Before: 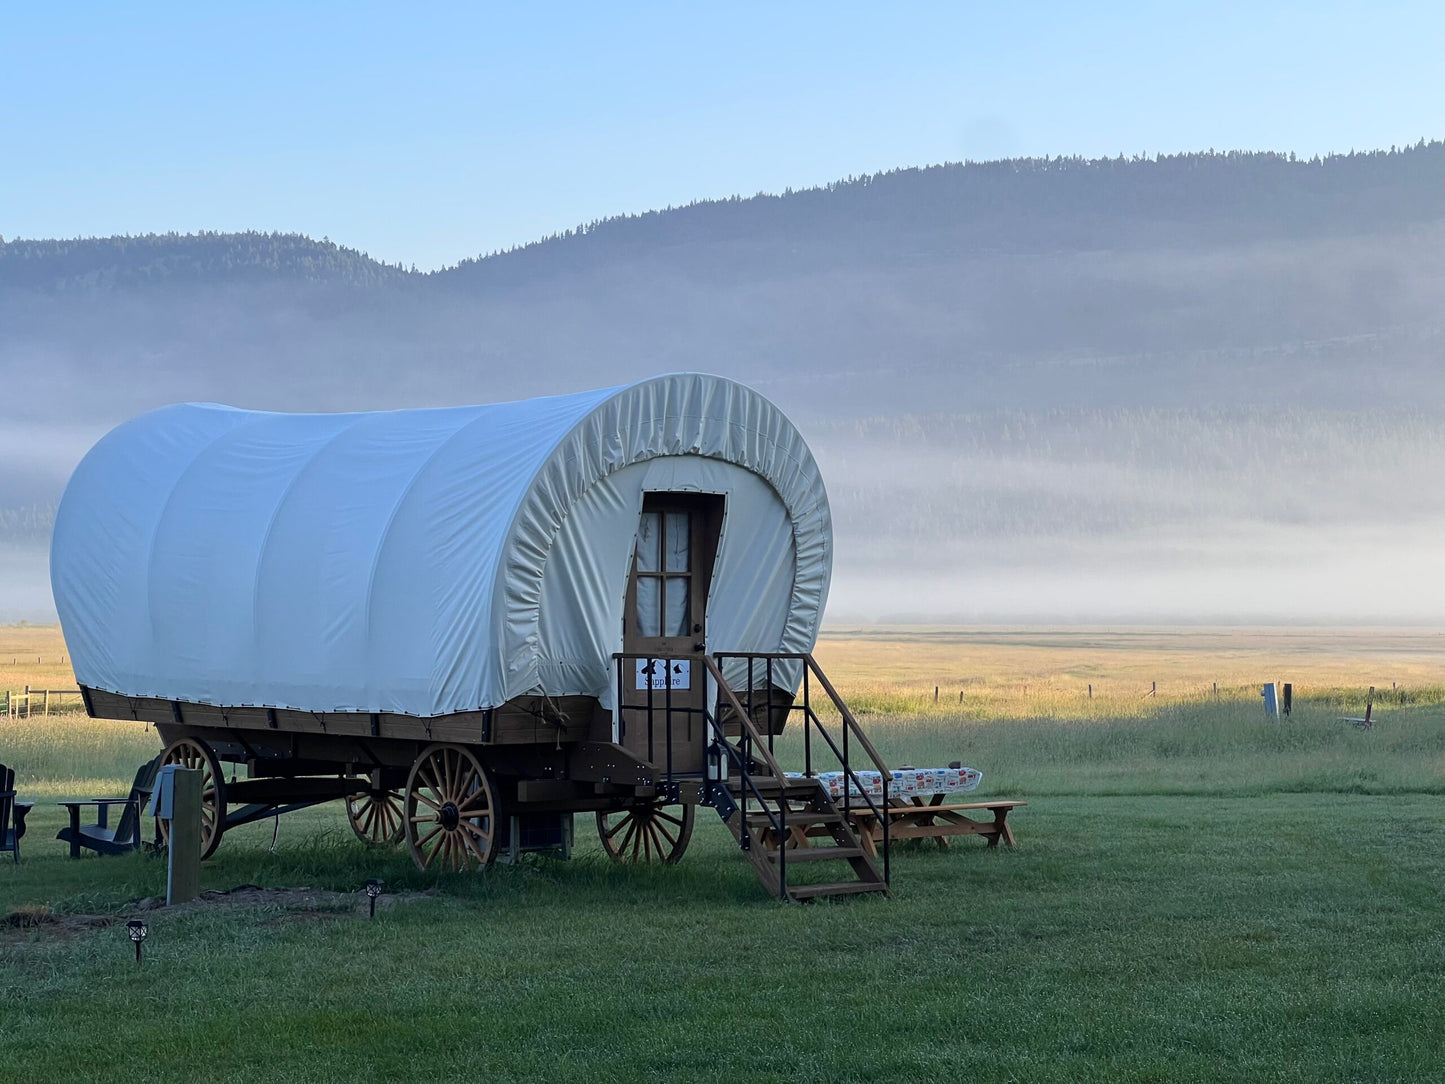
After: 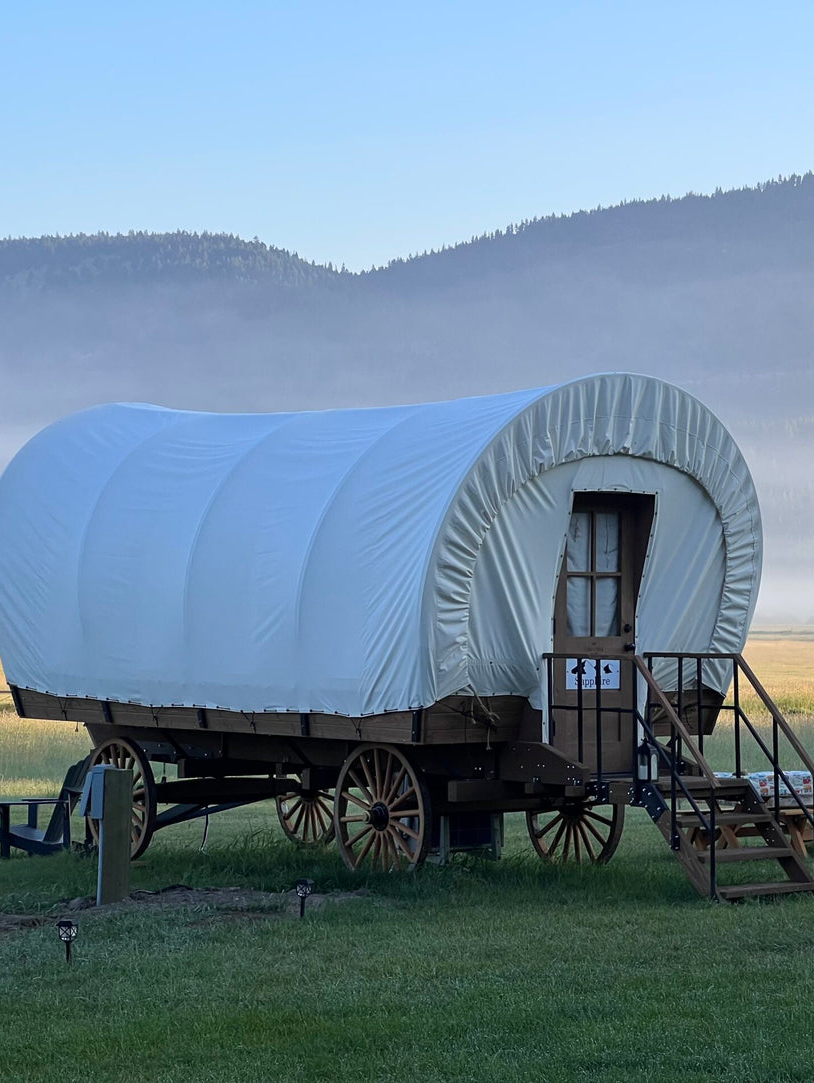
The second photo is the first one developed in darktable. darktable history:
crop: left 4.845%, right 38.765%
